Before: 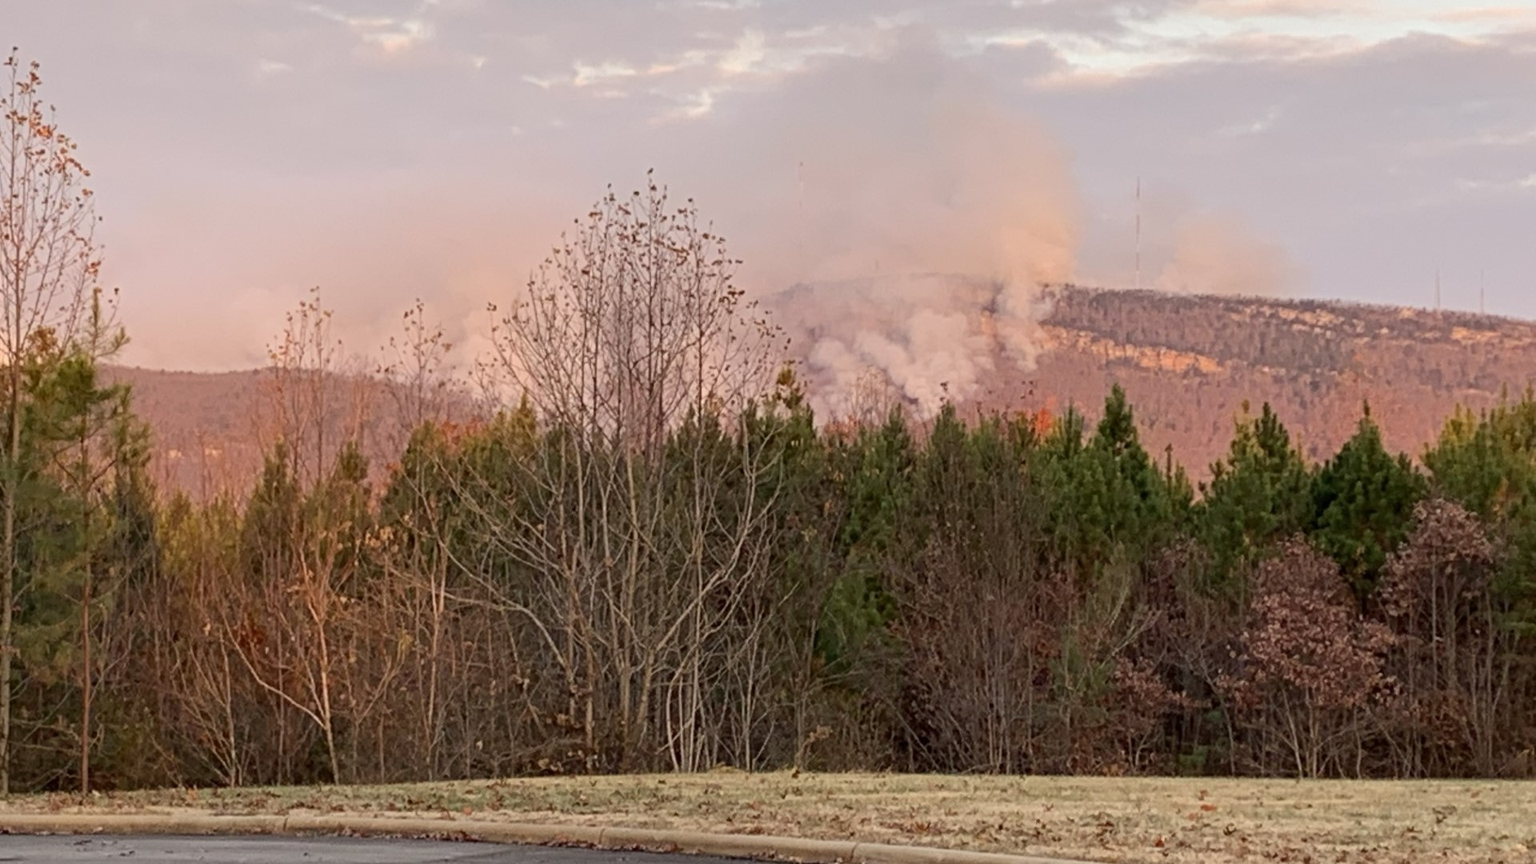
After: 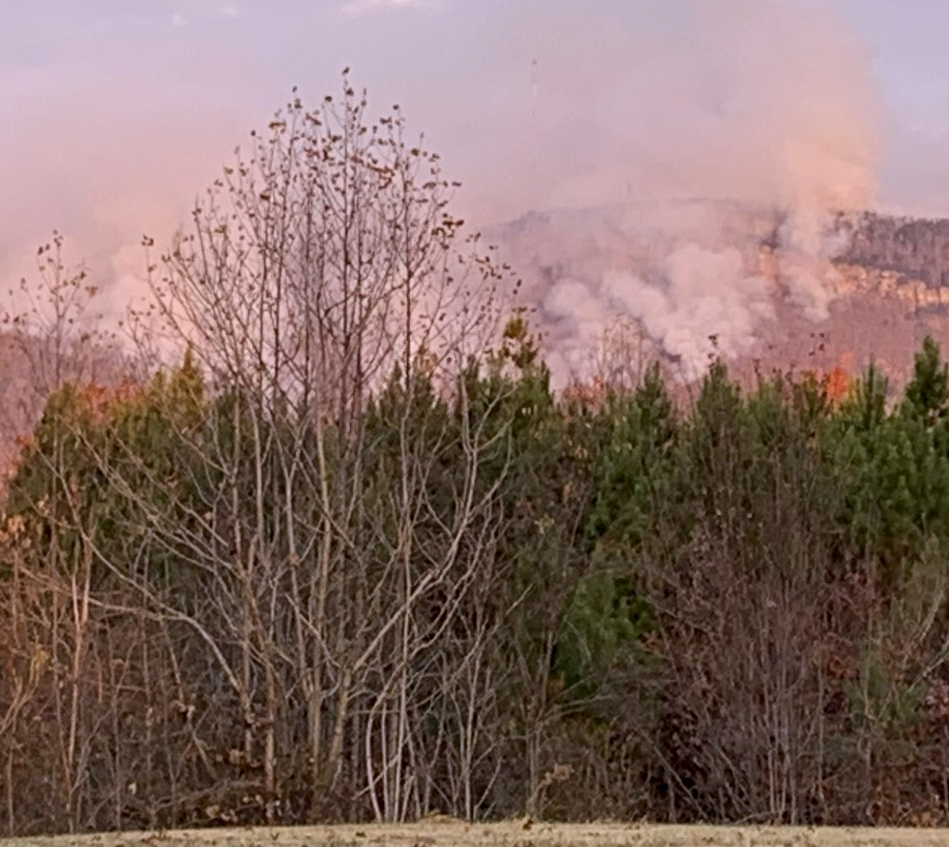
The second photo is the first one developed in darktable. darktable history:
crop and rotate: angle 0.02°, left 24.353%, top 13.219%, right 26.156%, bottom 8.224%
vibrance: on, module defaults
white balance: red 1.004, blue 1.096
local contrast: highlights 100%, shadows 100%, detail 120%, midtone range 0.2
